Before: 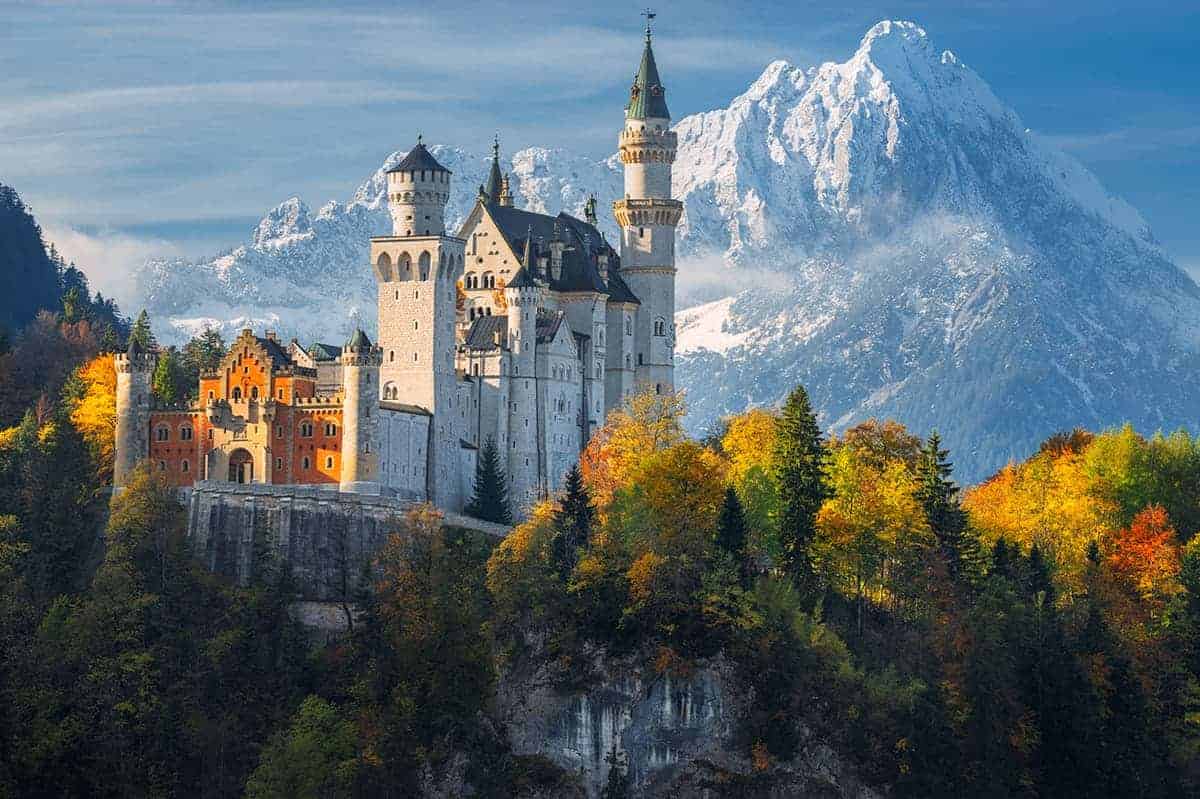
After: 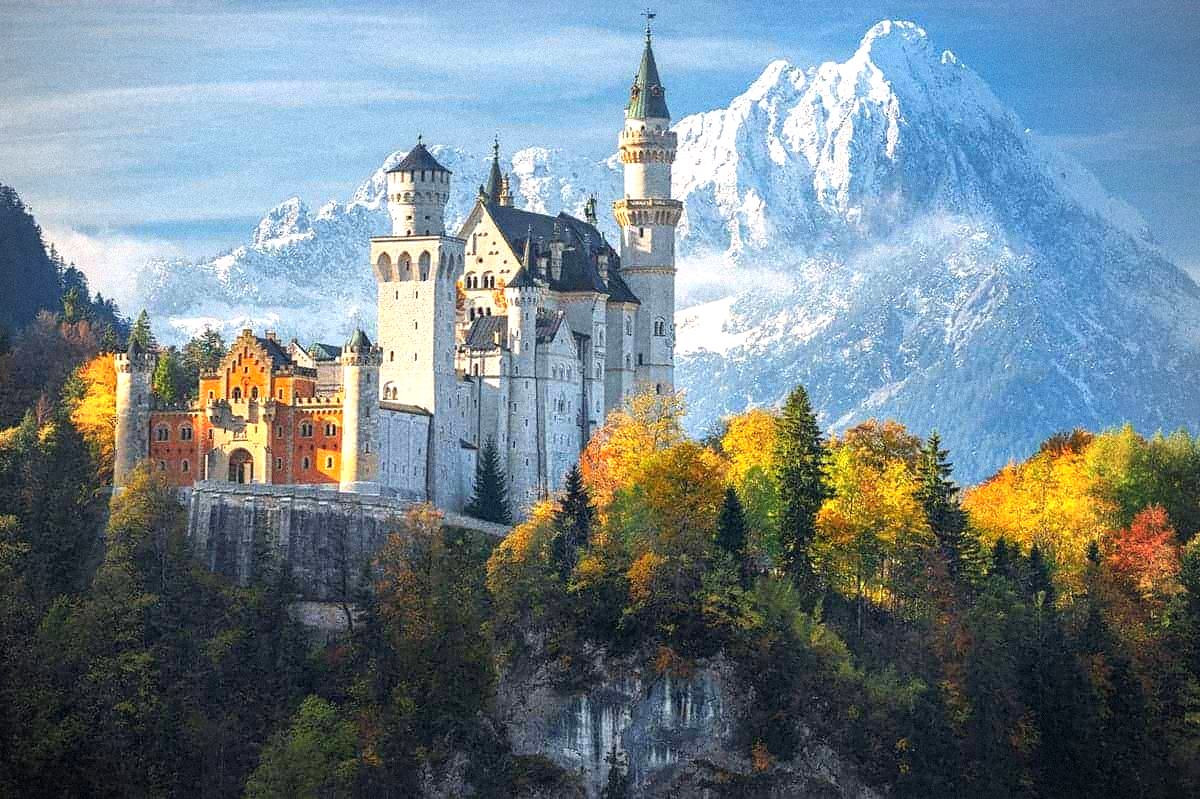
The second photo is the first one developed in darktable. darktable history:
vignetting: on, module defaults
exposure: black level correction 0, exposure 0.68 EV, compensate exposure bias true, compensate highlight preservation false
grain: mid-tones bias 0%
